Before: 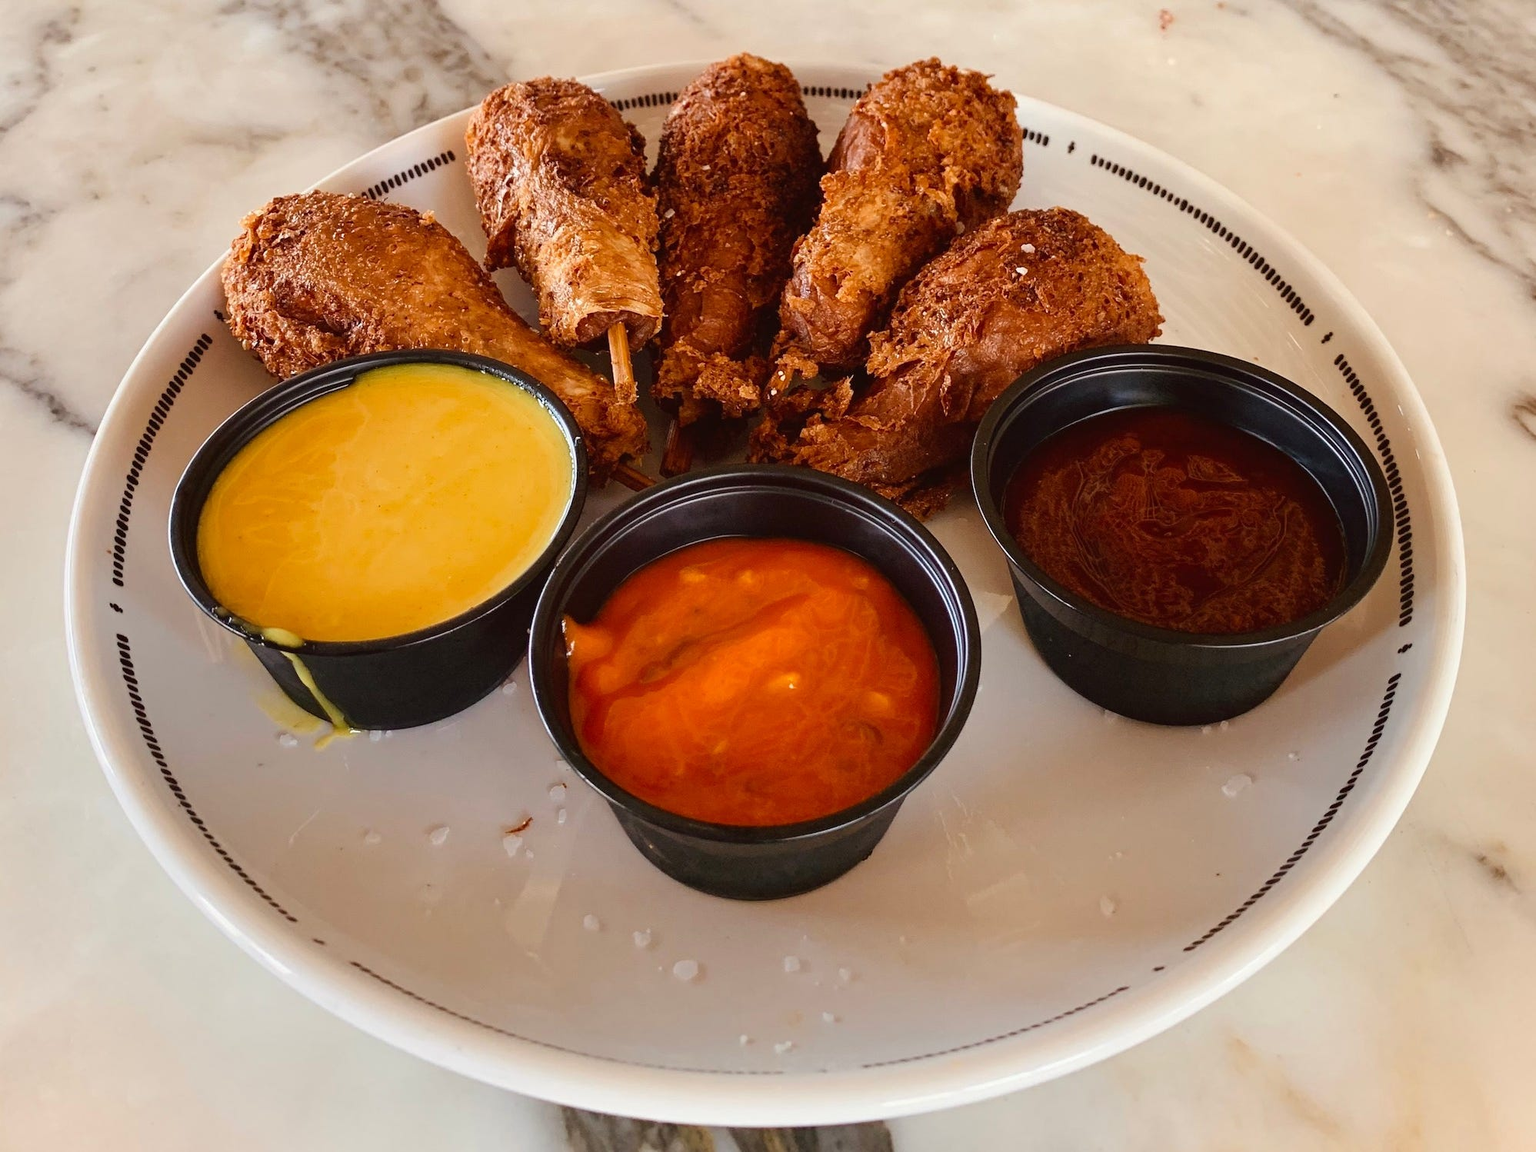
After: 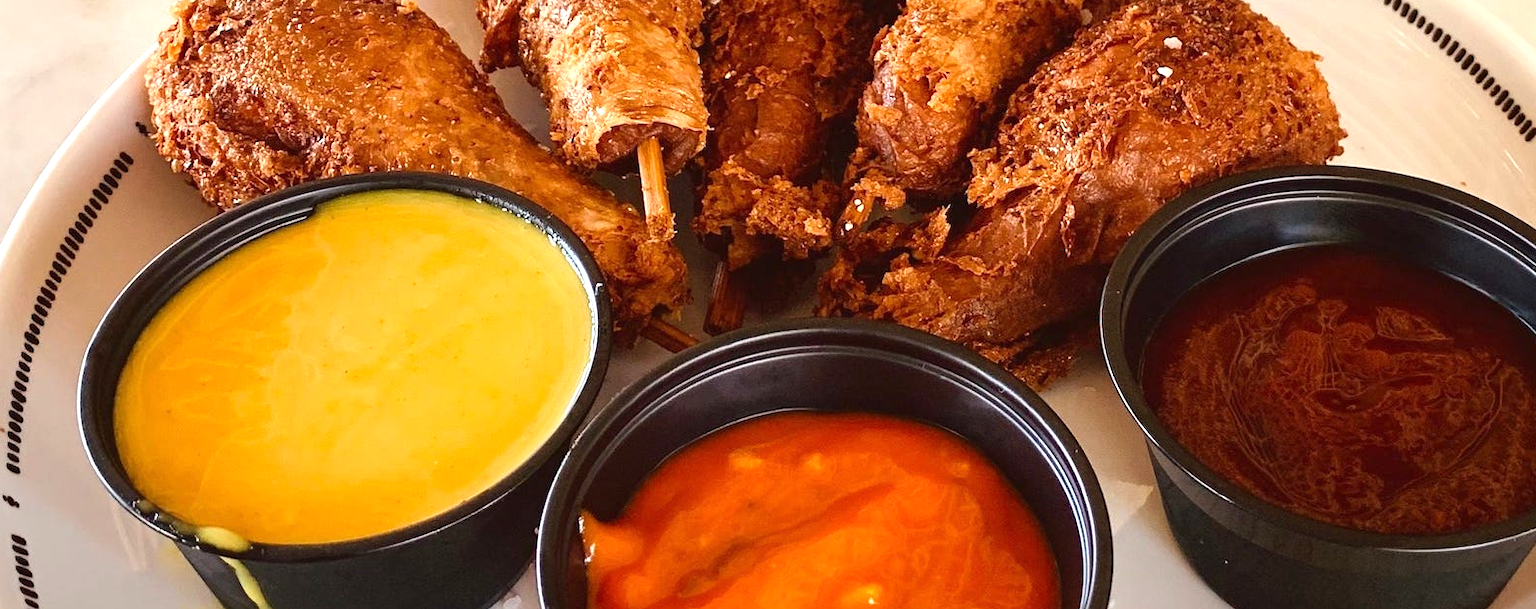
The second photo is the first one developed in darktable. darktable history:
exposure: exposure 0.606 EV, compensate highlight preservation false
crop: left 7.05%, top 18.659%, right 14.449%, bottom 39.809%
